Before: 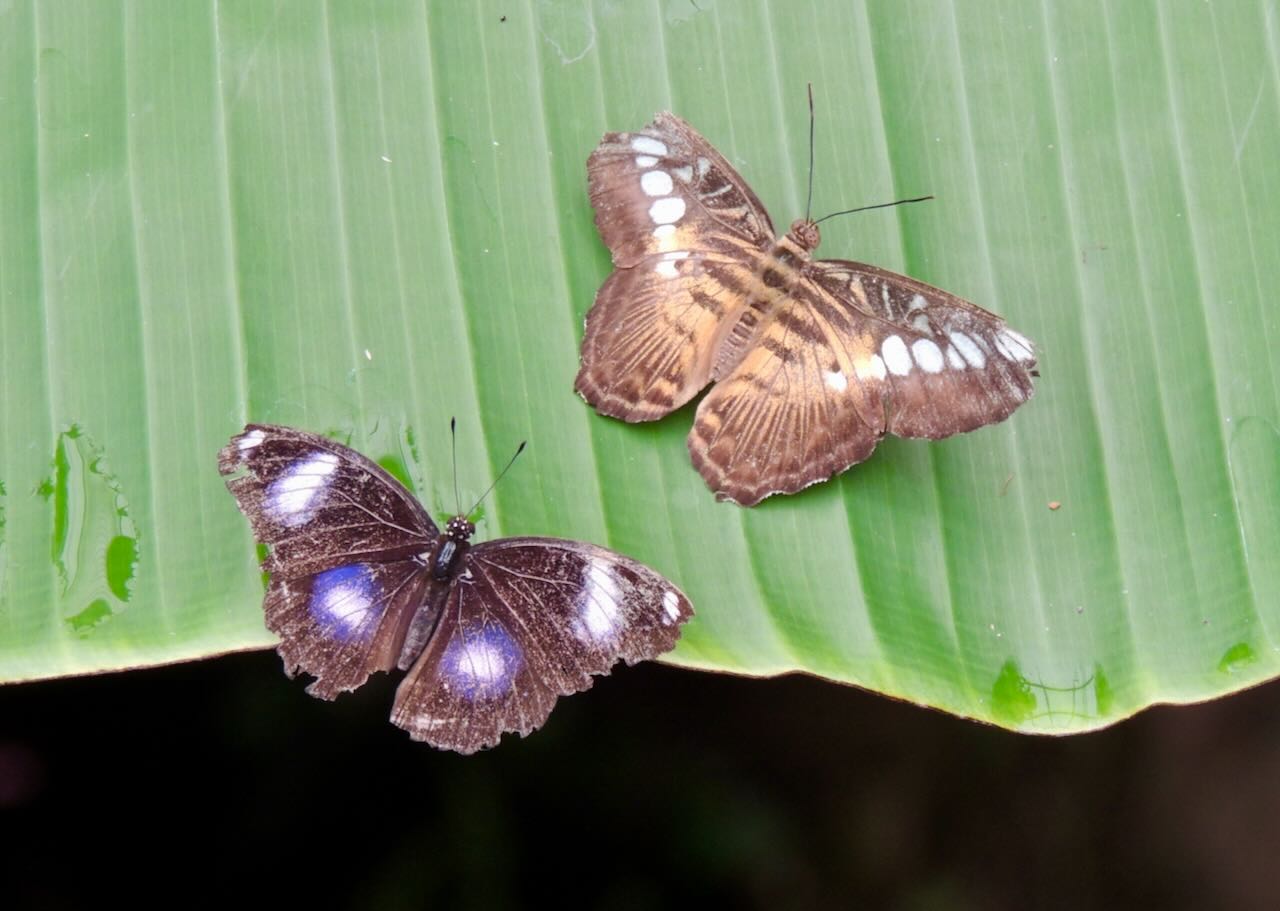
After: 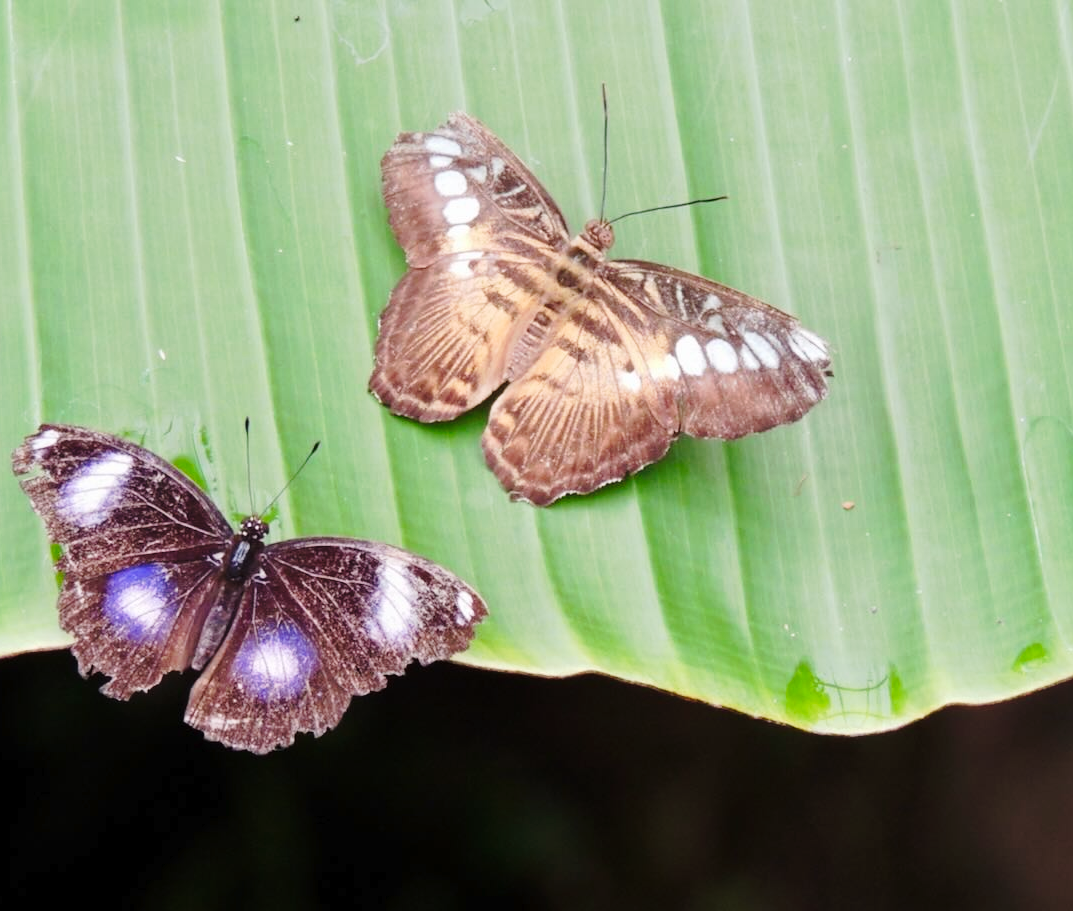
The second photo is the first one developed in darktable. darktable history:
tone curve: curves: ch0 [(0, 0) (0.003, 0.008) (0.011, 0.017) (0.025, 0.027) (0.044, 0.043) (0.069, 0.059) (0.1, 0.086) (0.136, 0.112) (0.177, 0.152) (0.224, 0.203) (0.277, 0.277) (0.335, 0.346) (0.399, 0.439) (0.468, 0.527) (0.543, 0.613) (0.623, 0.693) (0.709, 0.787) (0.801, 0.863) (0.898, 0.927) (1, 1)], preserve colors none
crop: left 16.145%
